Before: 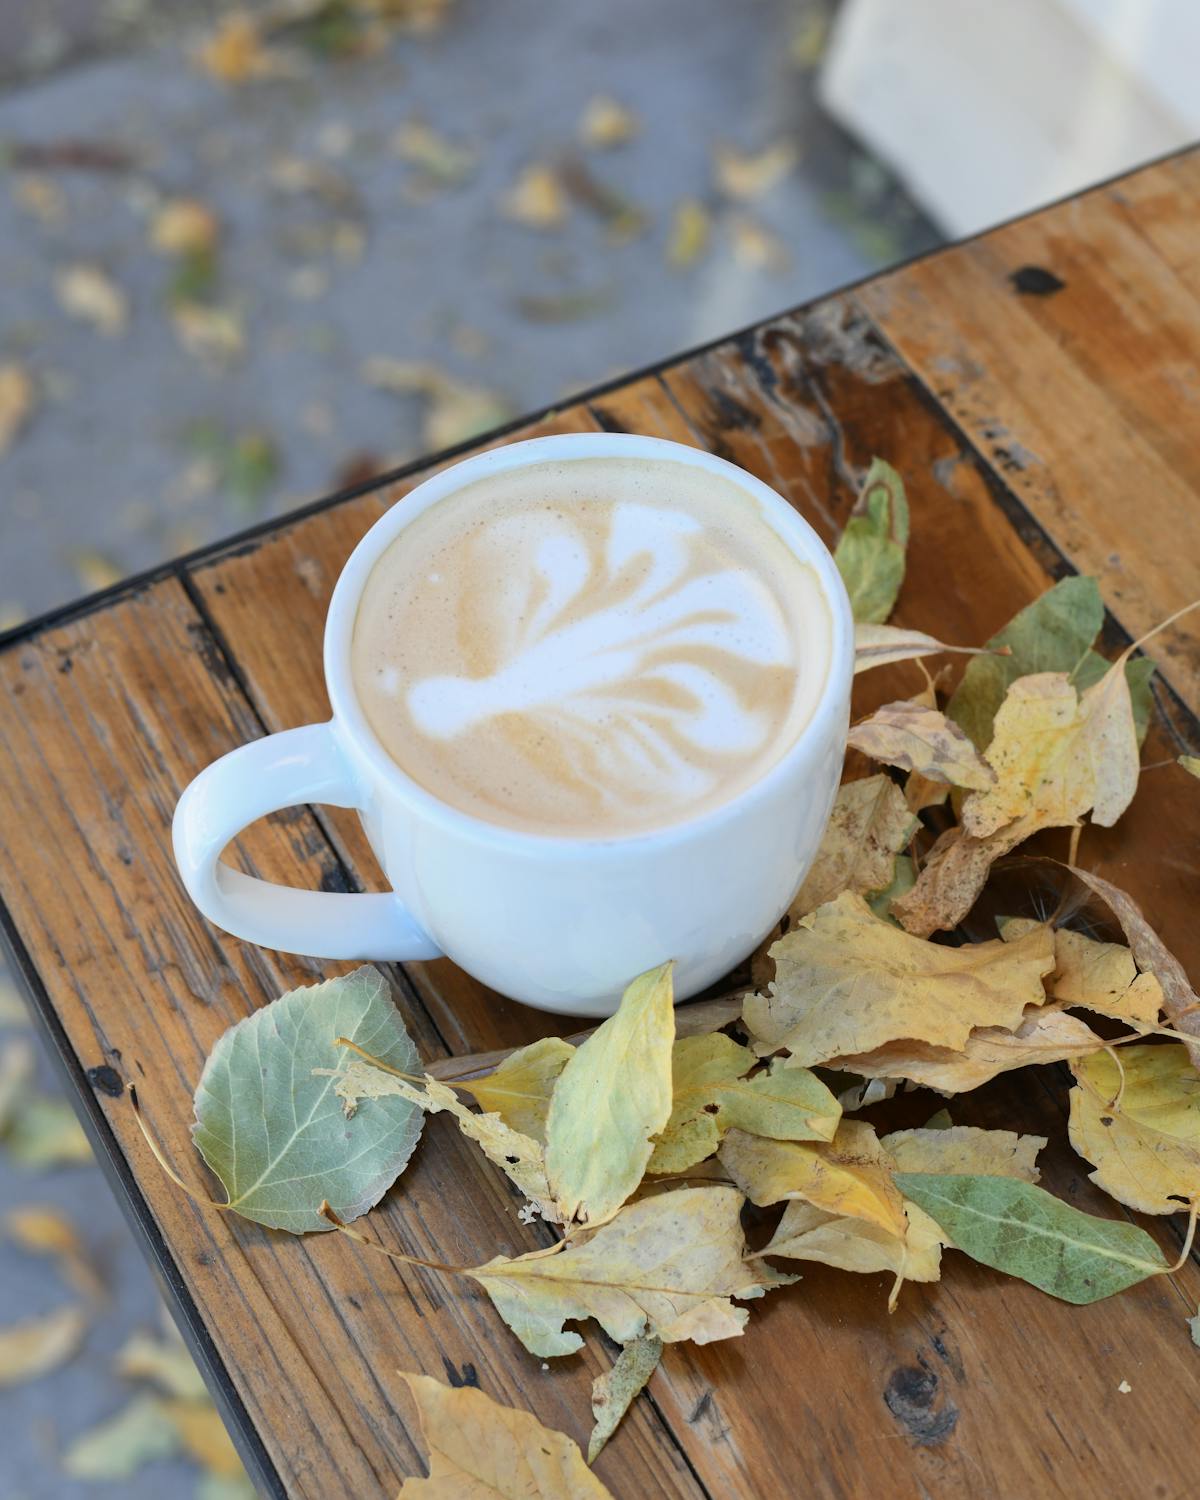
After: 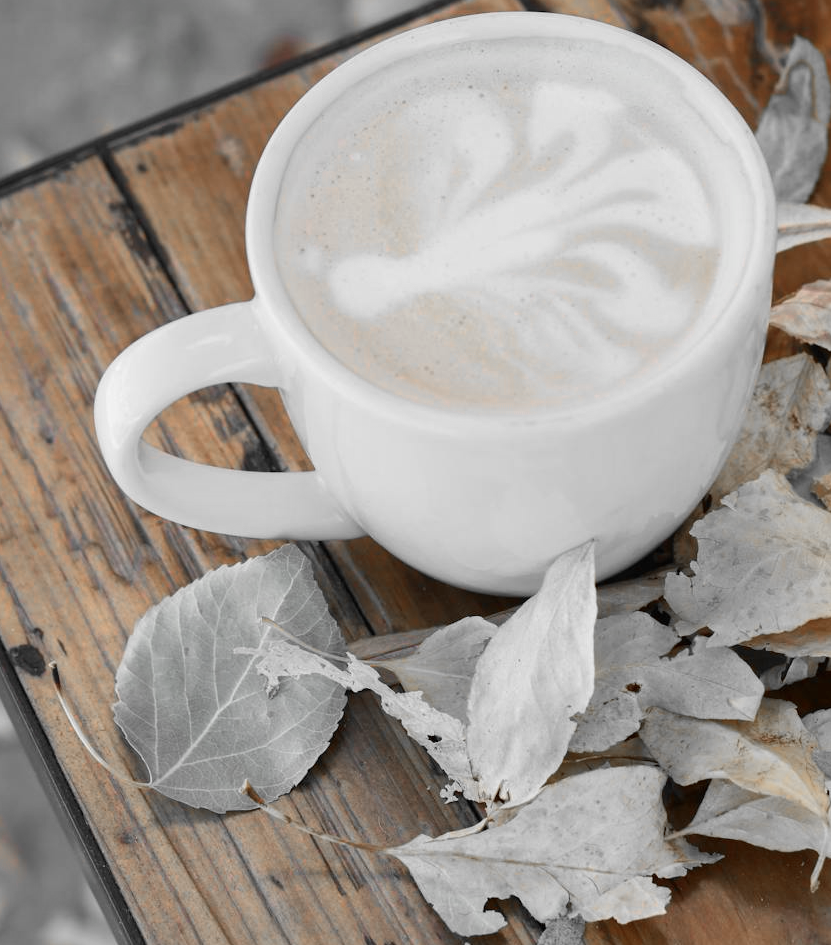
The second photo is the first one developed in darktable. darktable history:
color zones: curves: ch0 [(0, 0.65) (0.096, 0.644) (0.221, 0.539) (0.429, 0.5) (0.571, 0.5) (0.714, 0.5) (0.857, 0.5) (1, 0.65)]; ch1 [(0, 0.5) (0.143, 0.5) (0.257, -0.002) (0.429, 0.04) (0.571, -0.001) (0.714, -0.015) (0.857, 0.024) (1, 0.5)]
crop: left 6.549%, top 28.129%, right 24.181%, bottom 8.854%
